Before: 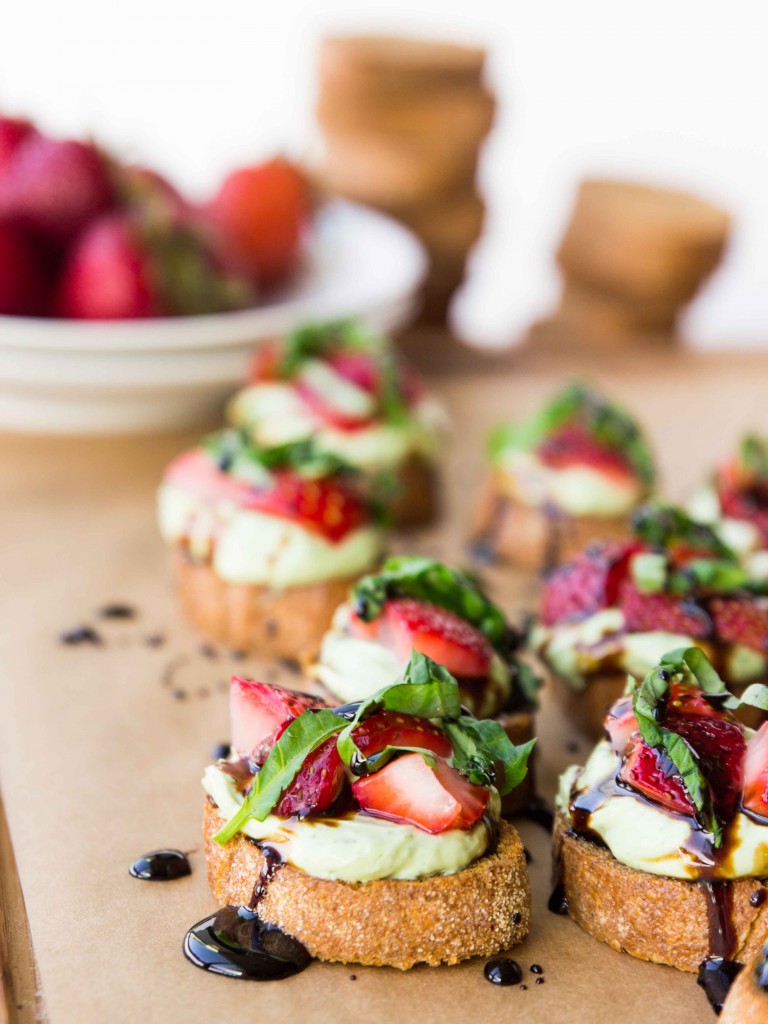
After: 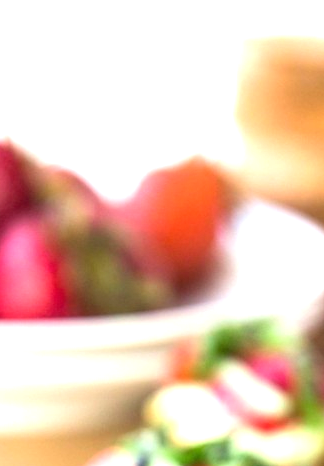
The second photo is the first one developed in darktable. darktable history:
crop and rotate: left 10.813%, top 0.06%, right 46.905%, bottom 54.335%
exposure: black level correction 0, exposure 1 EV, compensate exposure bias true, compensate highlight preservation false
